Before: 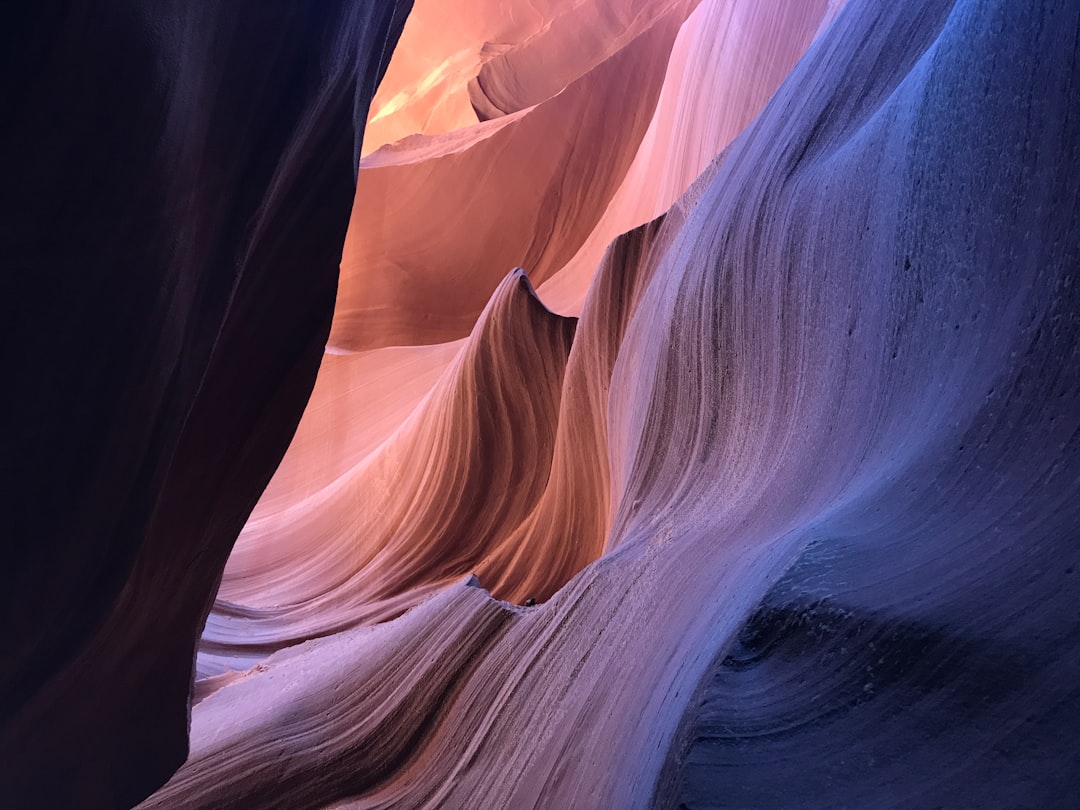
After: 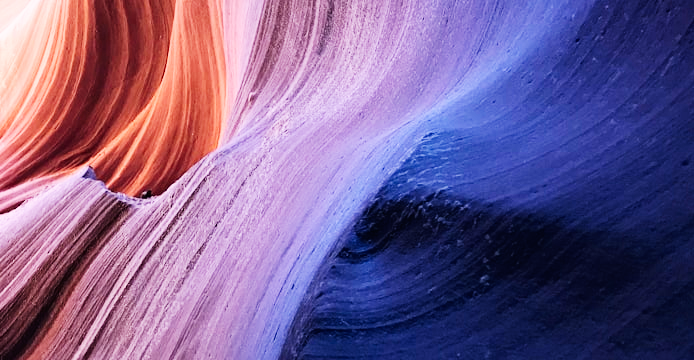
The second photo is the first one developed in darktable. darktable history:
base curve: curves: ch0 [(0, 0) (0.007, 0.004) (0.027, 0.03) (0.046, 0.07) (0.207, 0.54) (0.442, 0.872) (0.673, 0.972) (1, 1)], preserve colors none
crop and rotate: left 35.701%, top 50.466%, bottom 5.008%
